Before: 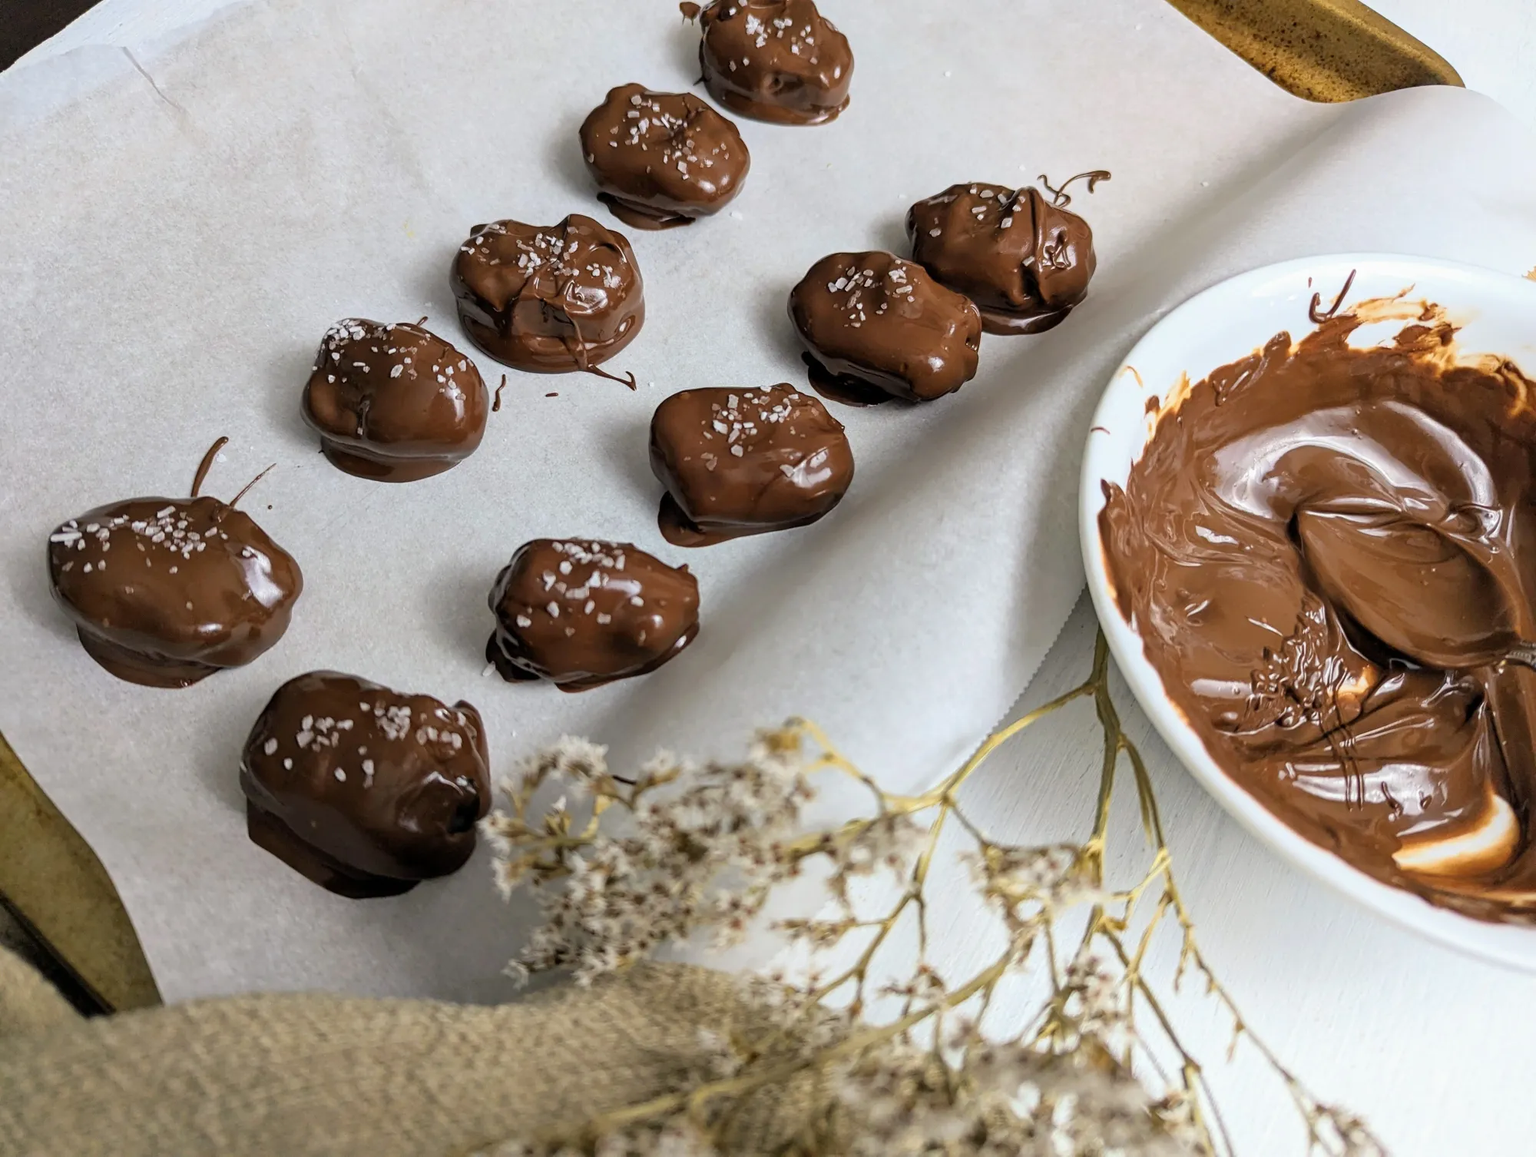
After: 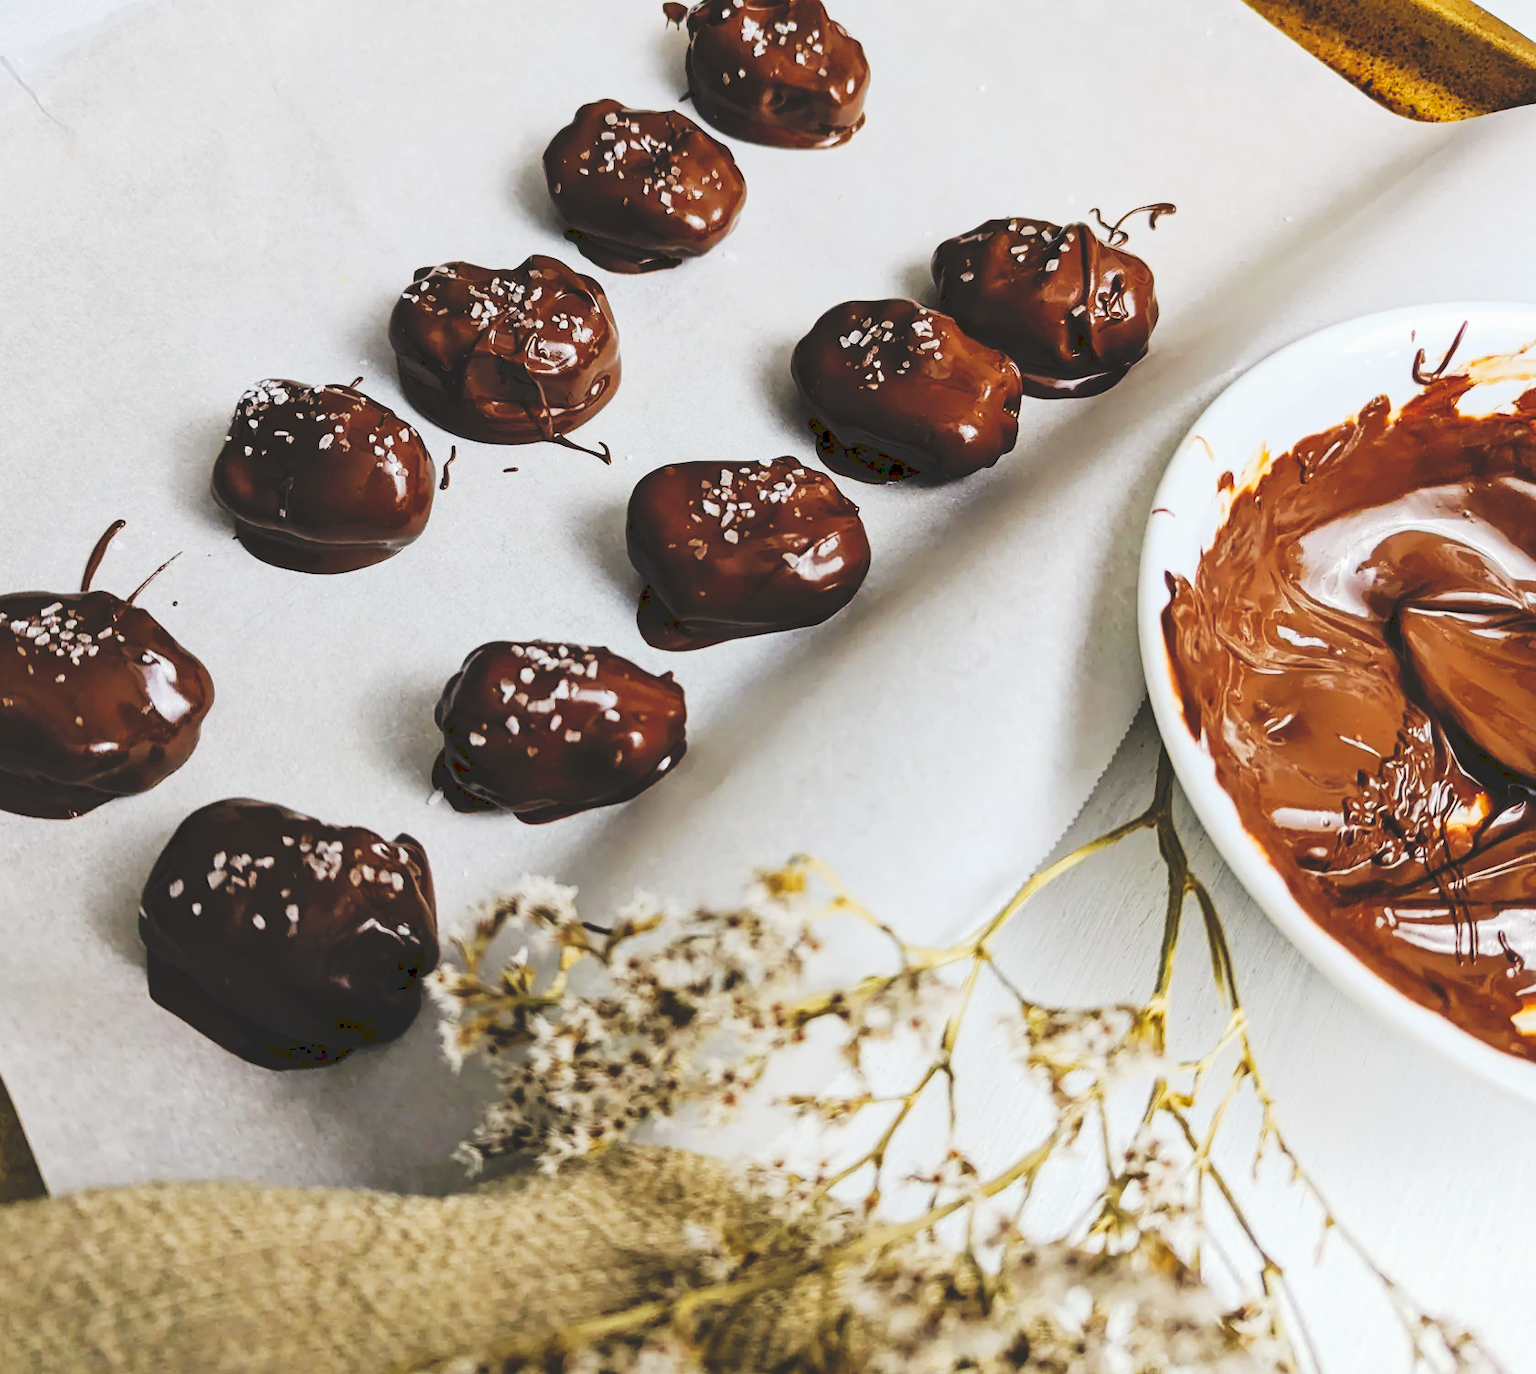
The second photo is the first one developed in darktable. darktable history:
crop: left 8.026%, right 7.374%
tone curve: curves: ch0 [(0, 0) (0.003, 0.145) (0.011, 0.15) (0.025, 0.15) (0.044, 0.156) (0.069, 0.161) (0.1, 0.169) (0.136, 0.175) (0.177, 0.184) (0.224, 0.196) (0.277, 0.234) (0.335, 0.291) (0.399, 0.391) (0.468, 0.505) (0.543, 0.633) (0.623, 0.742) (0.709, 0.826) (0.801, 0.882) (0.898, 0.93) (1, 1)], preserve colors none
